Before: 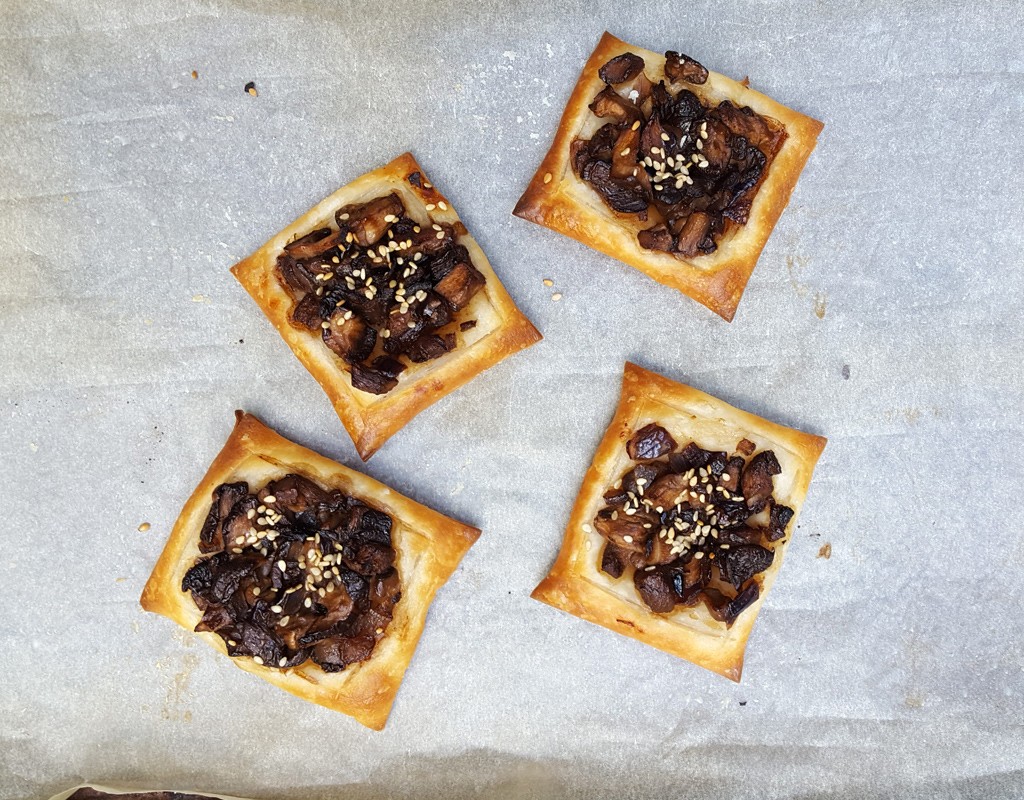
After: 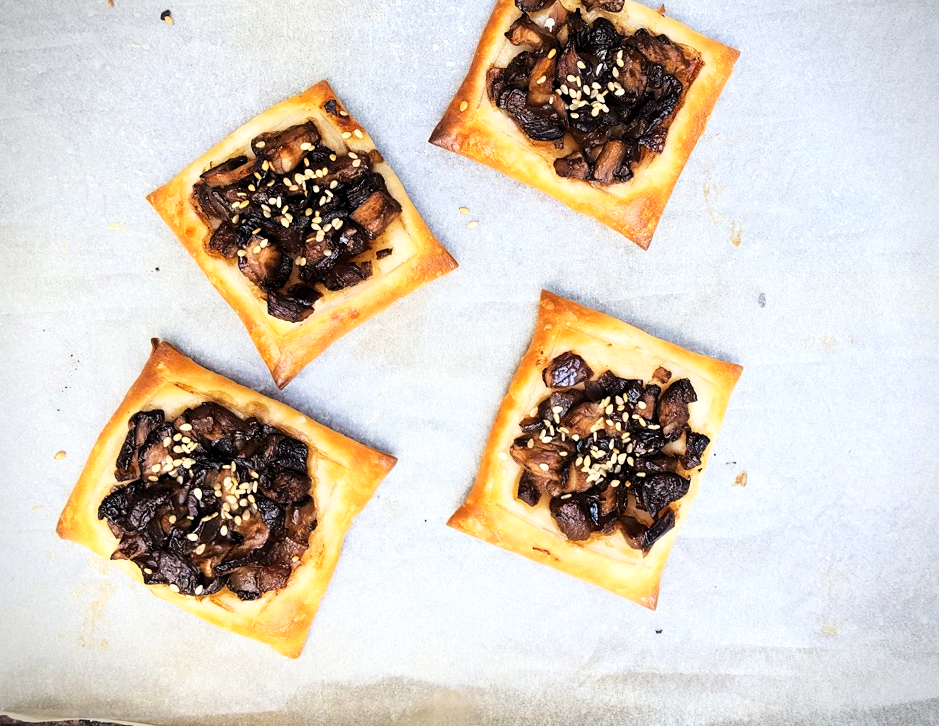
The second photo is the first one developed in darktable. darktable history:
crop and rotate: left 8.262%, top 9.226%
levels: levels [0.026, 0.507, 0.987]
vignetting: fall-off start 91.19%
base curve: curves: ch0 [(0, 0) (0.028, 0.03) (0.121, 0.232) (0.46, 0.748) (0.859, 0.968) (1, 1)]
